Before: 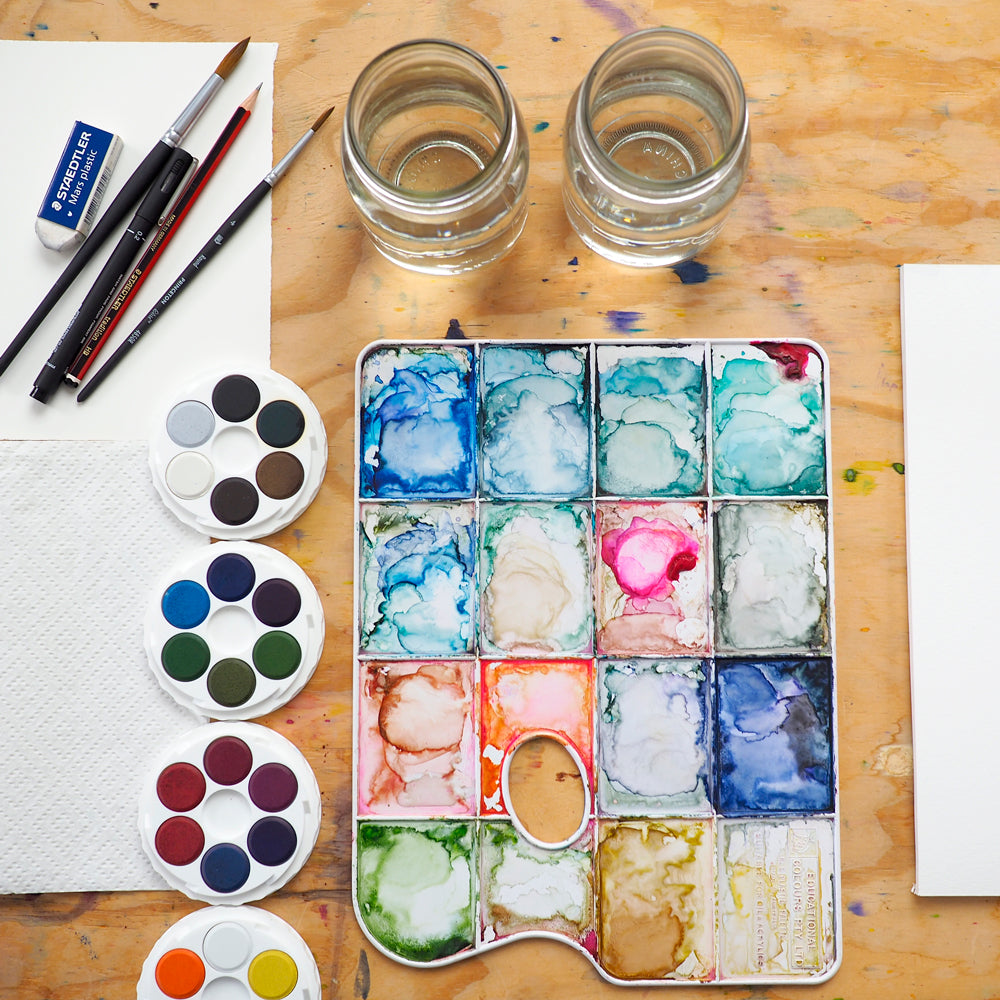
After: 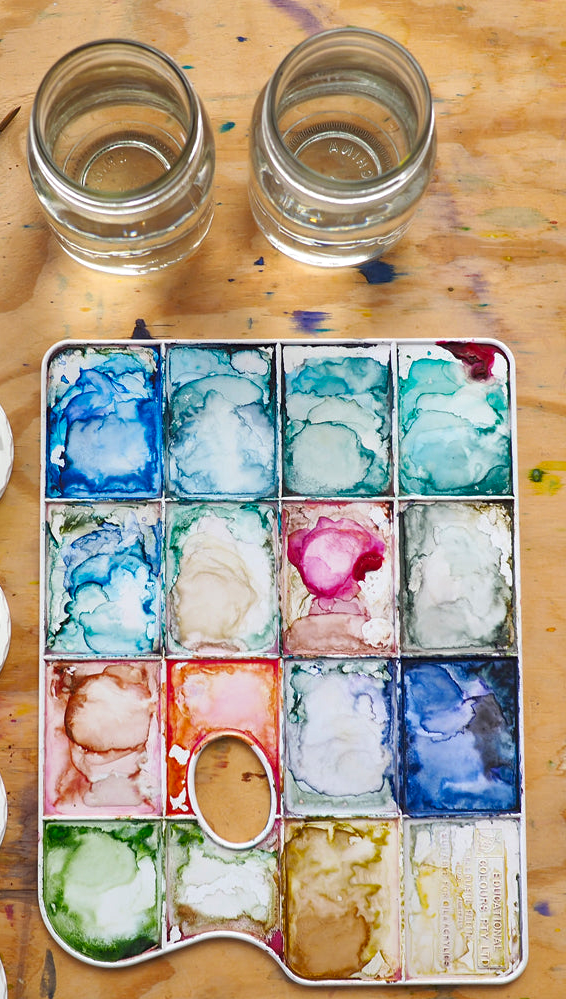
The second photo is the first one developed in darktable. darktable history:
crop: left 31.458%, top 0%, right 11.876%
exposure: compensate highlight preservation false
shadows and highlights: shadows 12, white point adjustment 1.2, soften with gaussian
color zones: curves: ch0 [(0.068, 0.464) (0.25, 0.5) (0.48, 0.508) (0.75, 0.536) (0.886, 0.476) (0.967, 0.456)]; ch1 [(0.066, 0.456) (0.25, 0.5) (0.616, 0.508) (0.746, 0.56) (0.934, 0.444)]
